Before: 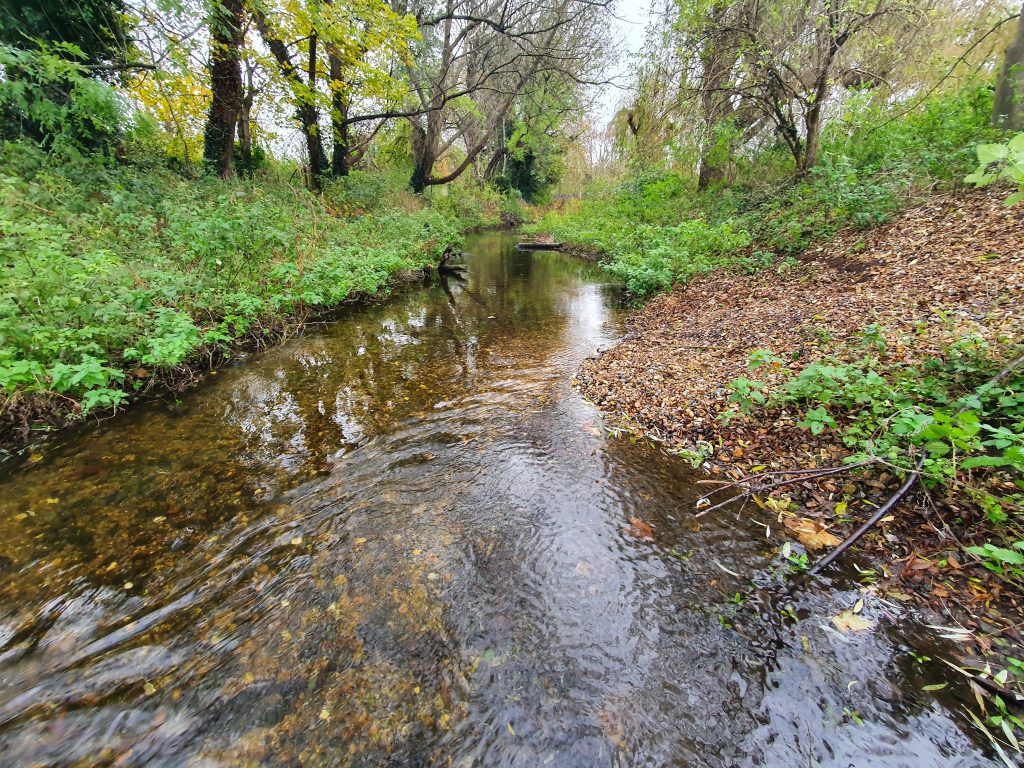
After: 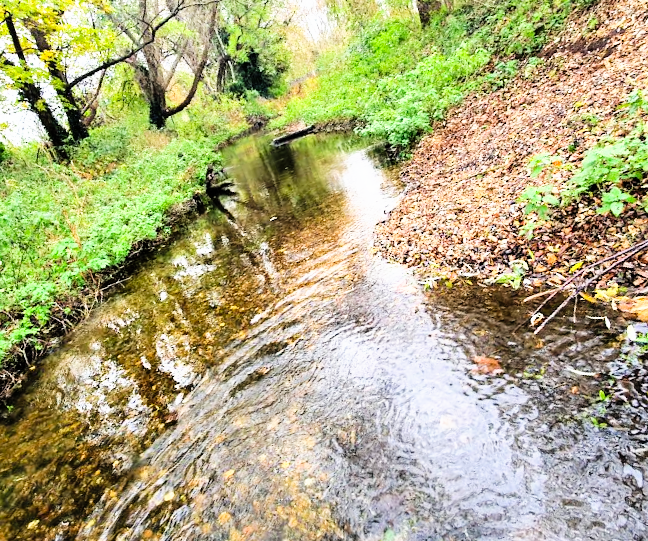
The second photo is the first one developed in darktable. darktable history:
exposure: exposure 0.95 EV, compensate highlight preservation false
tone curve: curves: ch0 [(0, 0) (0.003, 0.002) (0.011, 0.006) (0.025, 0.014) (0.044, 0.025) (0.069, 0.039) (0.1, 0.056) (0.136, 0.086) (0.177, 0.129) (0.224, 0.183) (0.277, 0.247) (0.335, 0.318) (0.399, 0.395) (0.468, 0.48) (0.543, 0.571) (0.623, 0.668) (0.709, 0.773) (0.801, 0.873) (0.898, 0.978) (1, 1)], preserve colors none
crop and rotate: angle 20.5°, left 6.804%, right 4.3%, bottom 1.105%
filmic rgb: black relative exposure -7.49 EV, white relative exposure 5 EV, hardness 3.32, contrast 1.297
